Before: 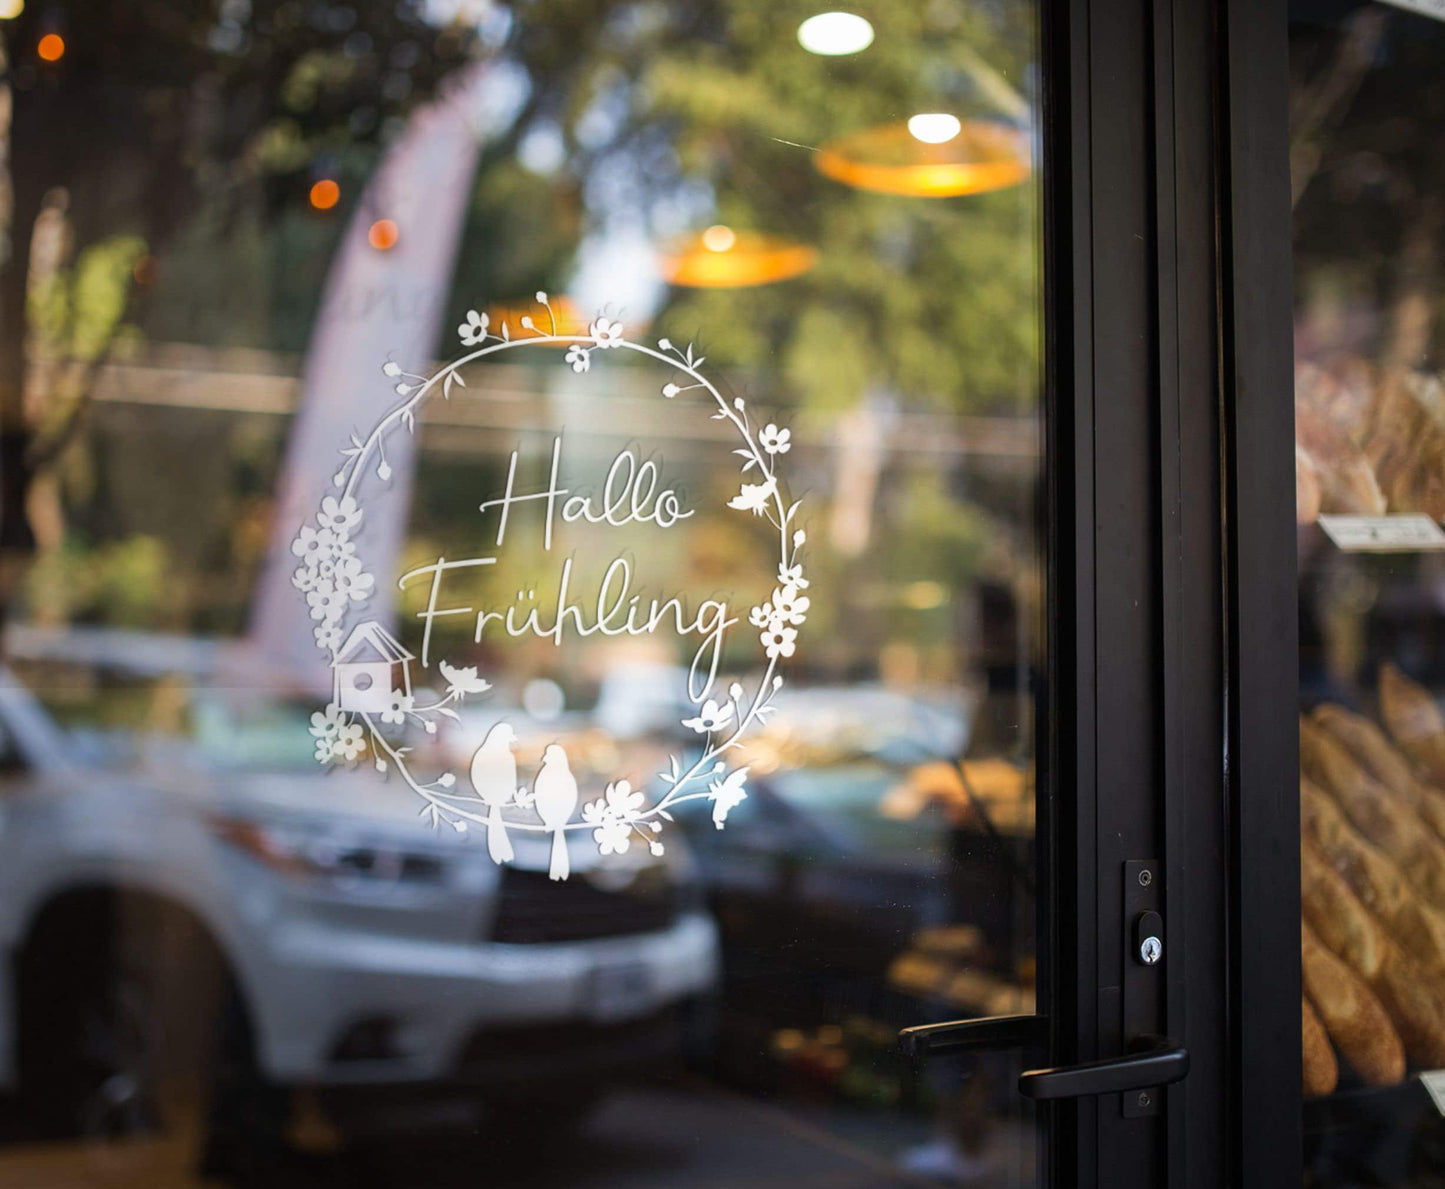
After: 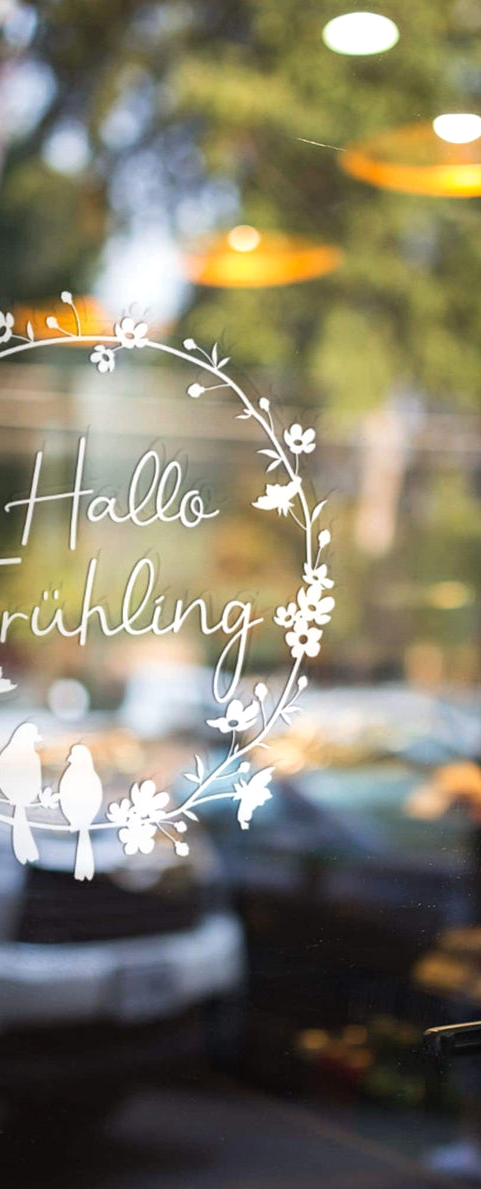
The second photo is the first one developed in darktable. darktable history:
crop: left 32.937%, right 33.759%
exposure: exposure 0.123 EV, compensate exposure bias true, compensate highlight preservation false
